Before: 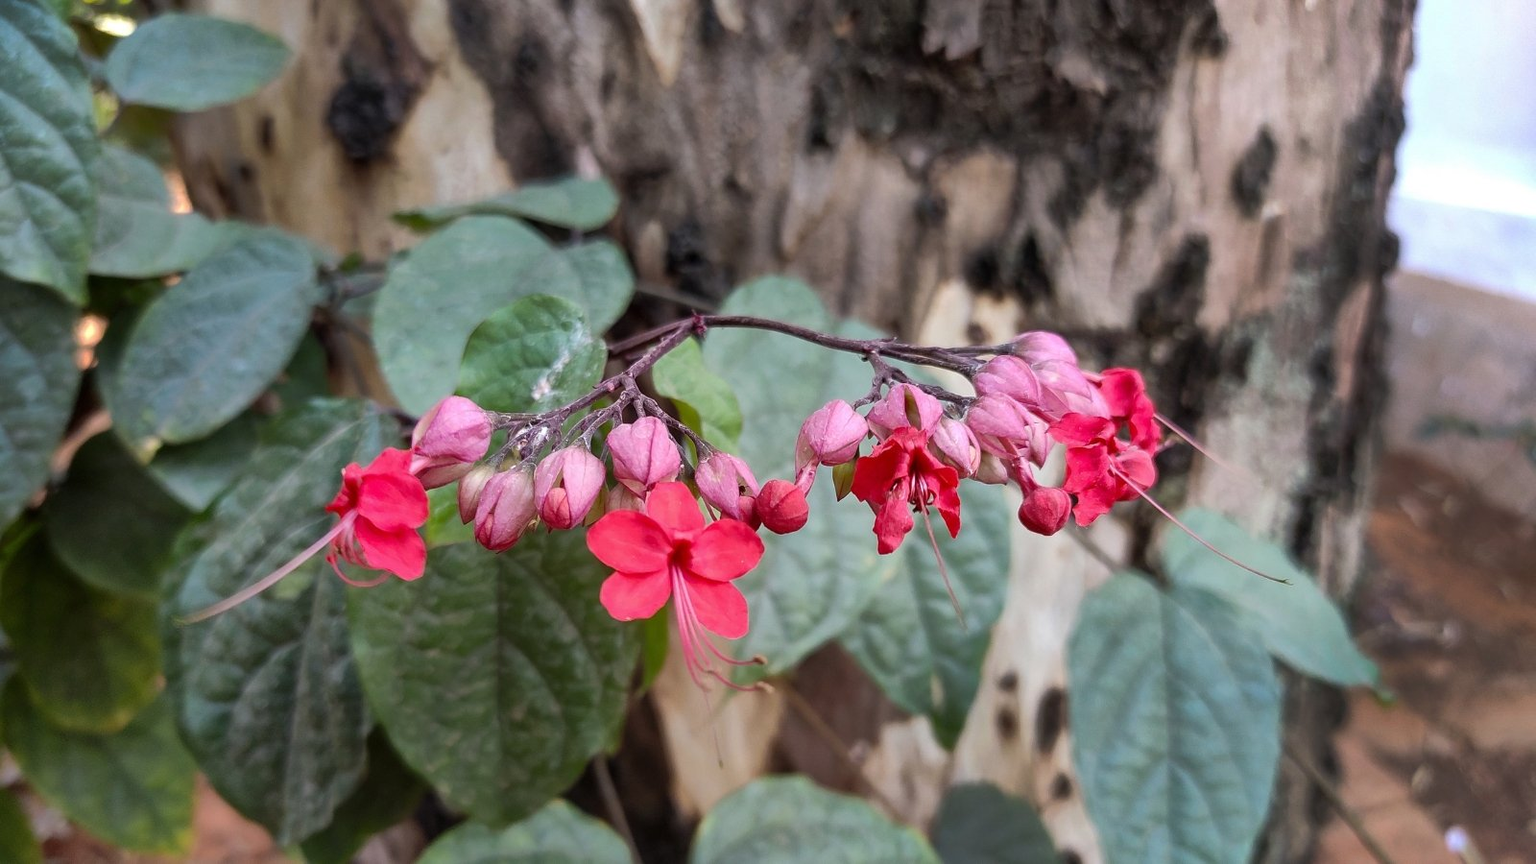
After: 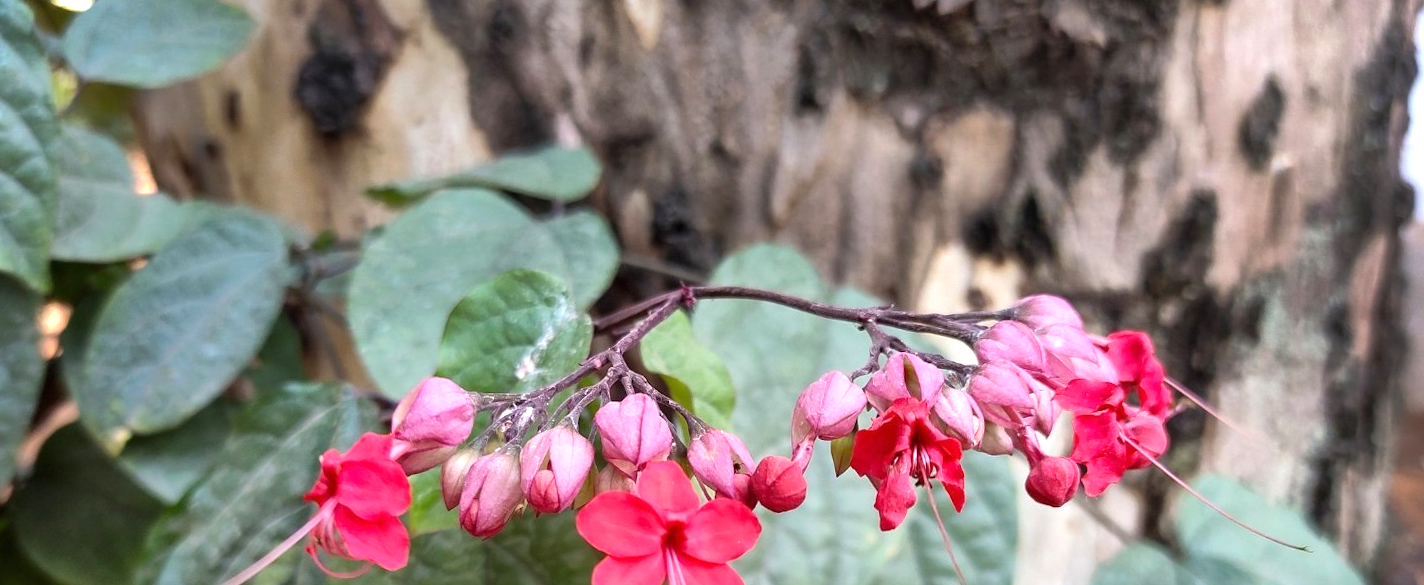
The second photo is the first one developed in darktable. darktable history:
crop: left 1.509%, top 3.452%, right 7.696%, bottom 28.452%
rotate and perspective: rotation -1.42°, crop left 0.016, crop right 0.984, crop top 0.035, crop bottom 0.965
exposure: exposure 0.6 EV, compensate highlight preservation false
